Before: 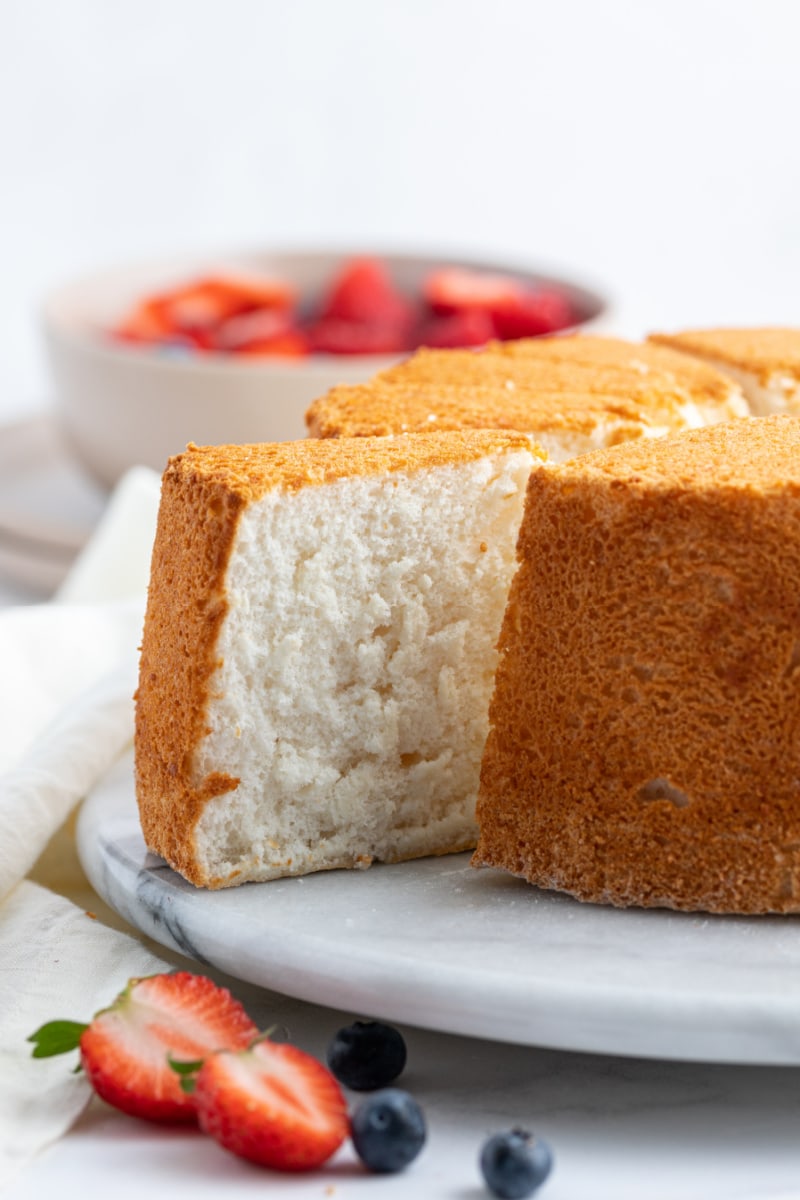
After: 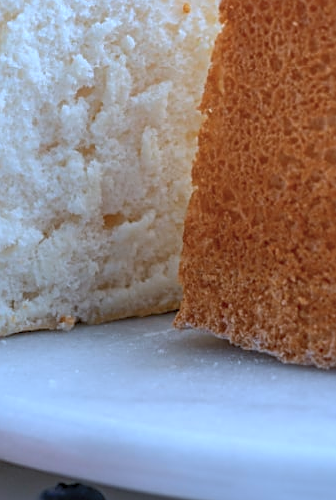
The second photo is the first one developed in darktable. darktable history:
sharpen: on, module defaults
color calibration: illuminant custom, x 0.392, y 0.392, temperature 3871.87 K
crop: left 37.199%, top 44.919%, right 20.736%, bottom 13.357%
contrast brightness saturation: contrast 0.05, brightness 0.067, saturation 0.011
shadows and highlights: on, module defaults
